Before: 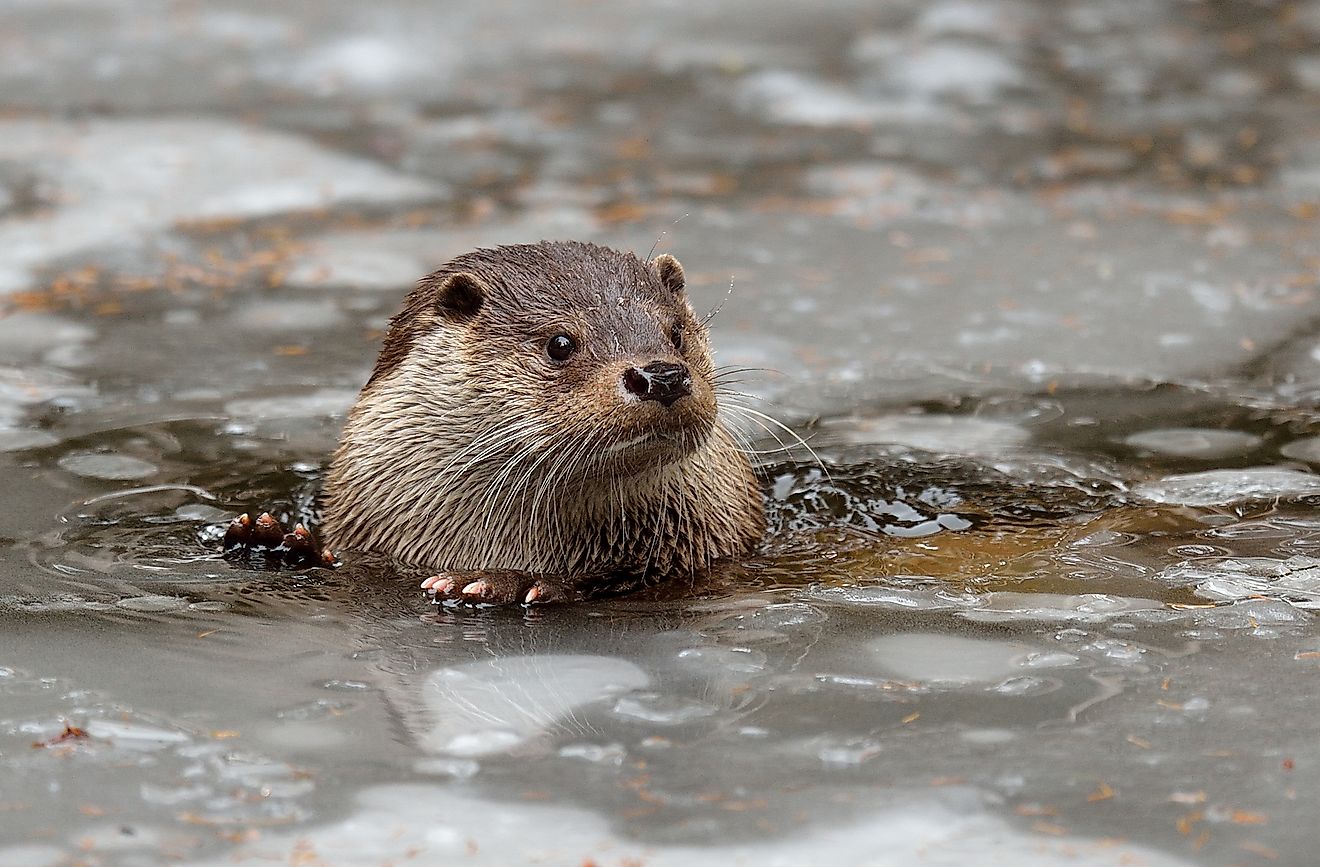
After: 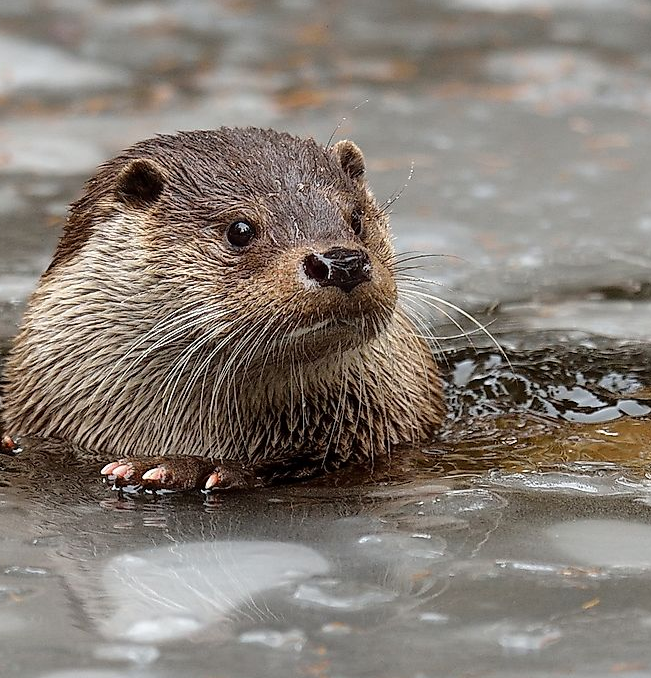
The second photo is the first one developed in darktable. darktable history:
crop and rotate: angle 0.011°, left 24.269%, top 13.223%, right 26.347%, bottom 8.465%
